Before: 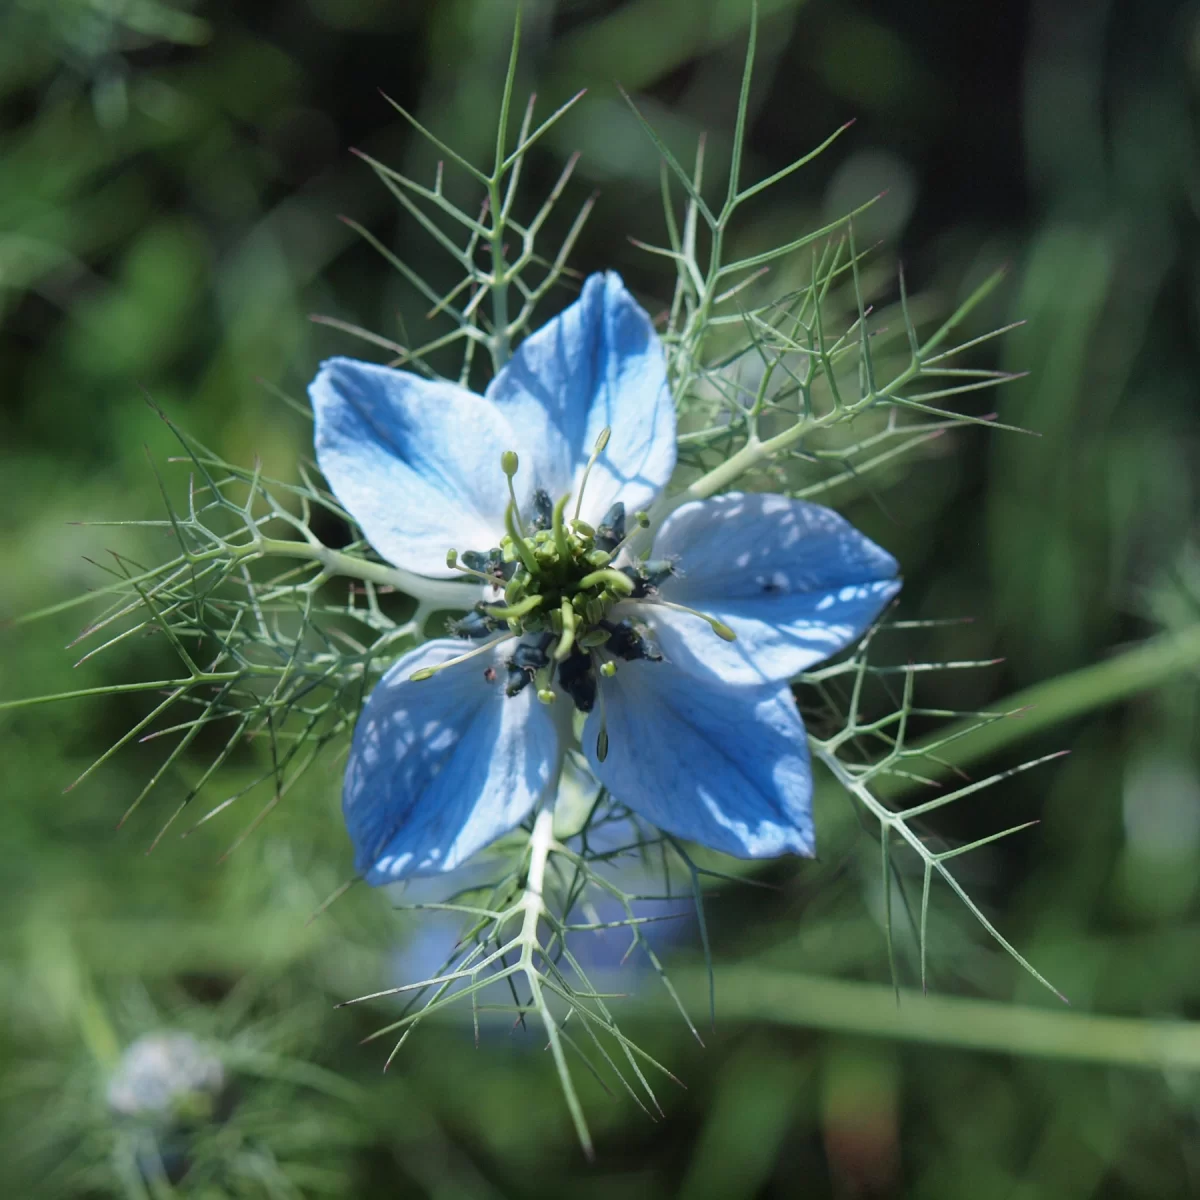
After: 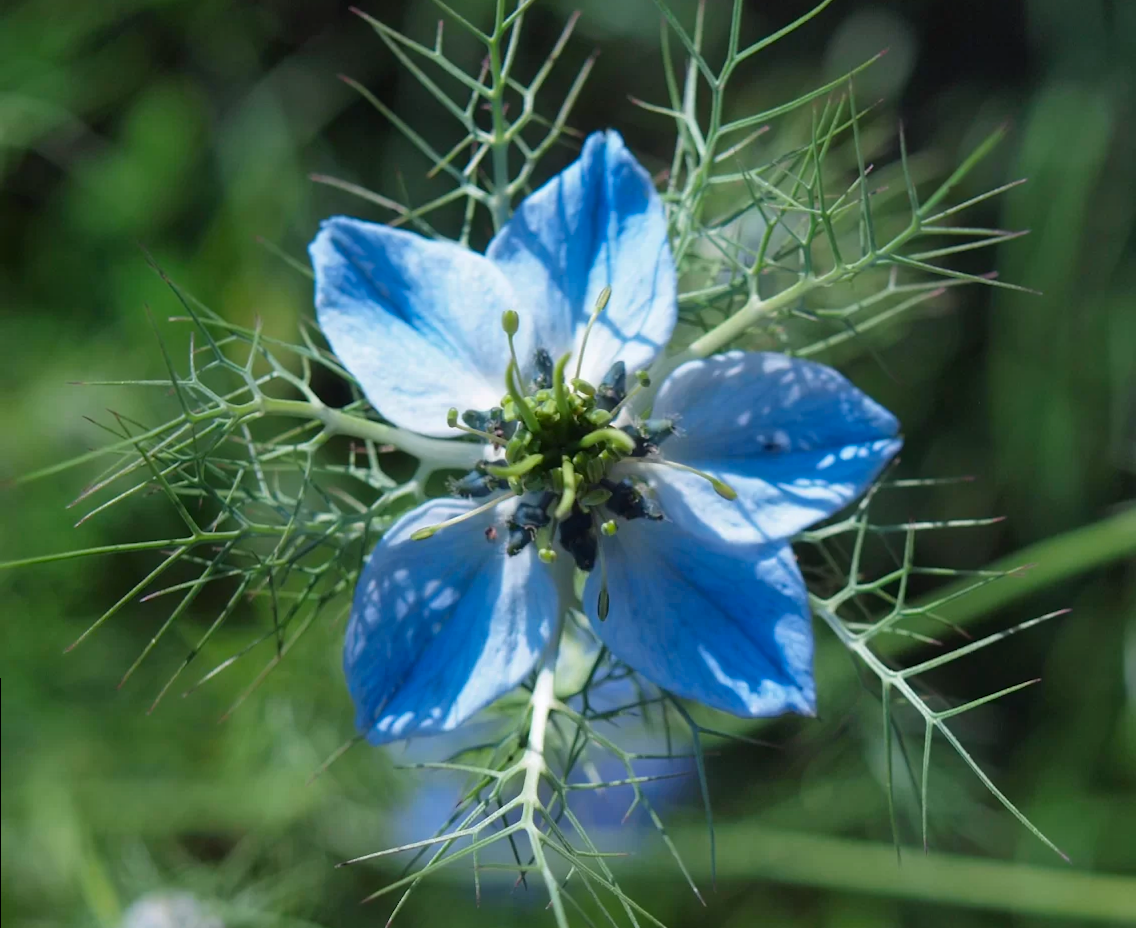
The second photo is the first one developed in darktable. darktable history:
contrast brightness saturation: saturation 0.177
crop and rotate: angle 0.07°, top 11.846%, right 5.411%, bottom 10.864%
color zones: curves: ch0 [(0, 0.465) (0.092, 0.596) (0.289, 0.464) (0.429, 0.453) (0.571, 0.464) (0.714, 0.455) (0.857, 0.462) (1, 0.465)]
